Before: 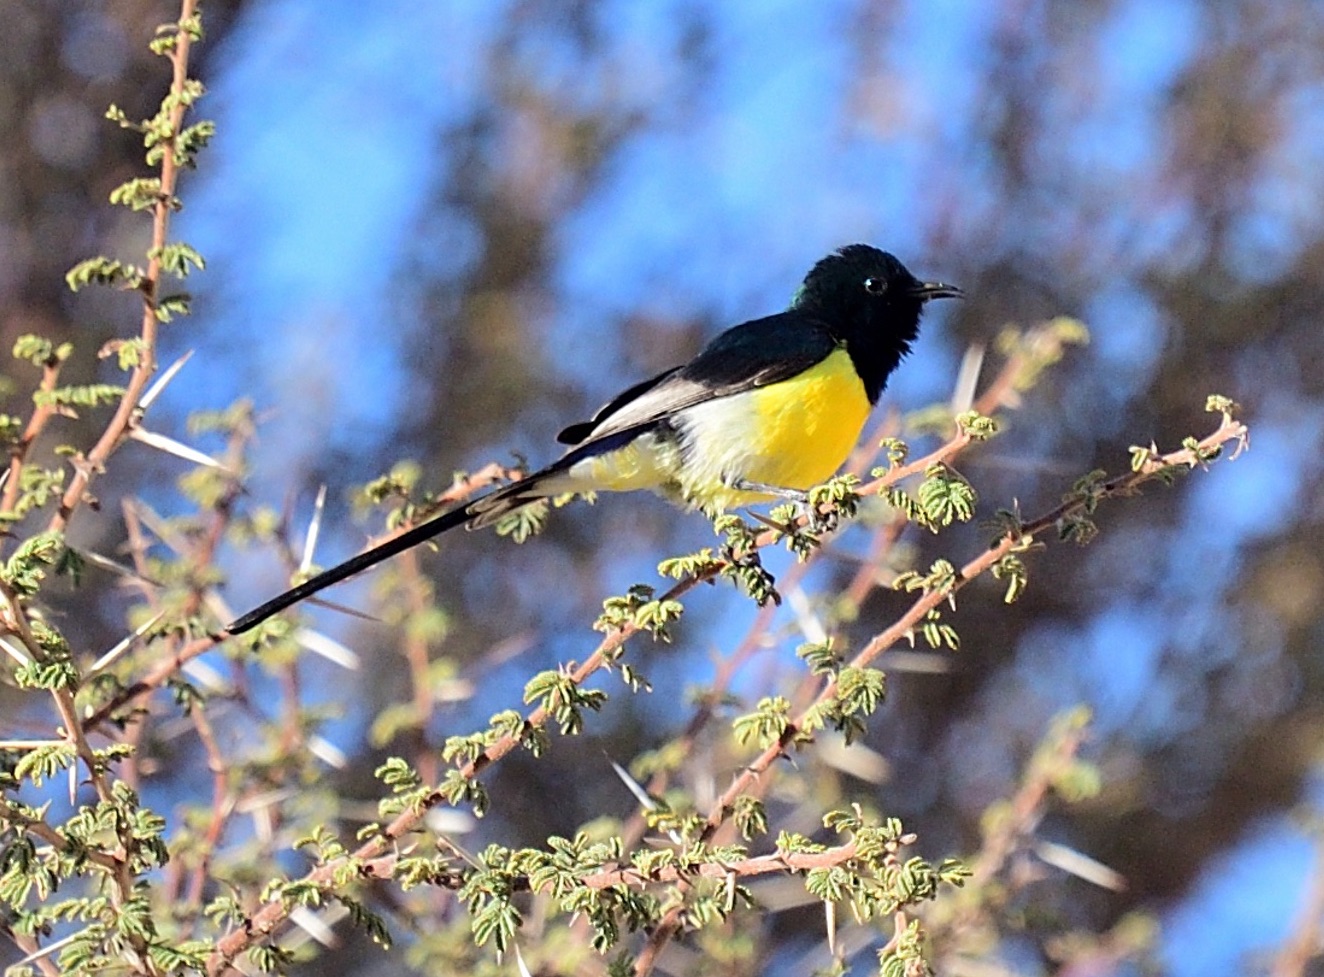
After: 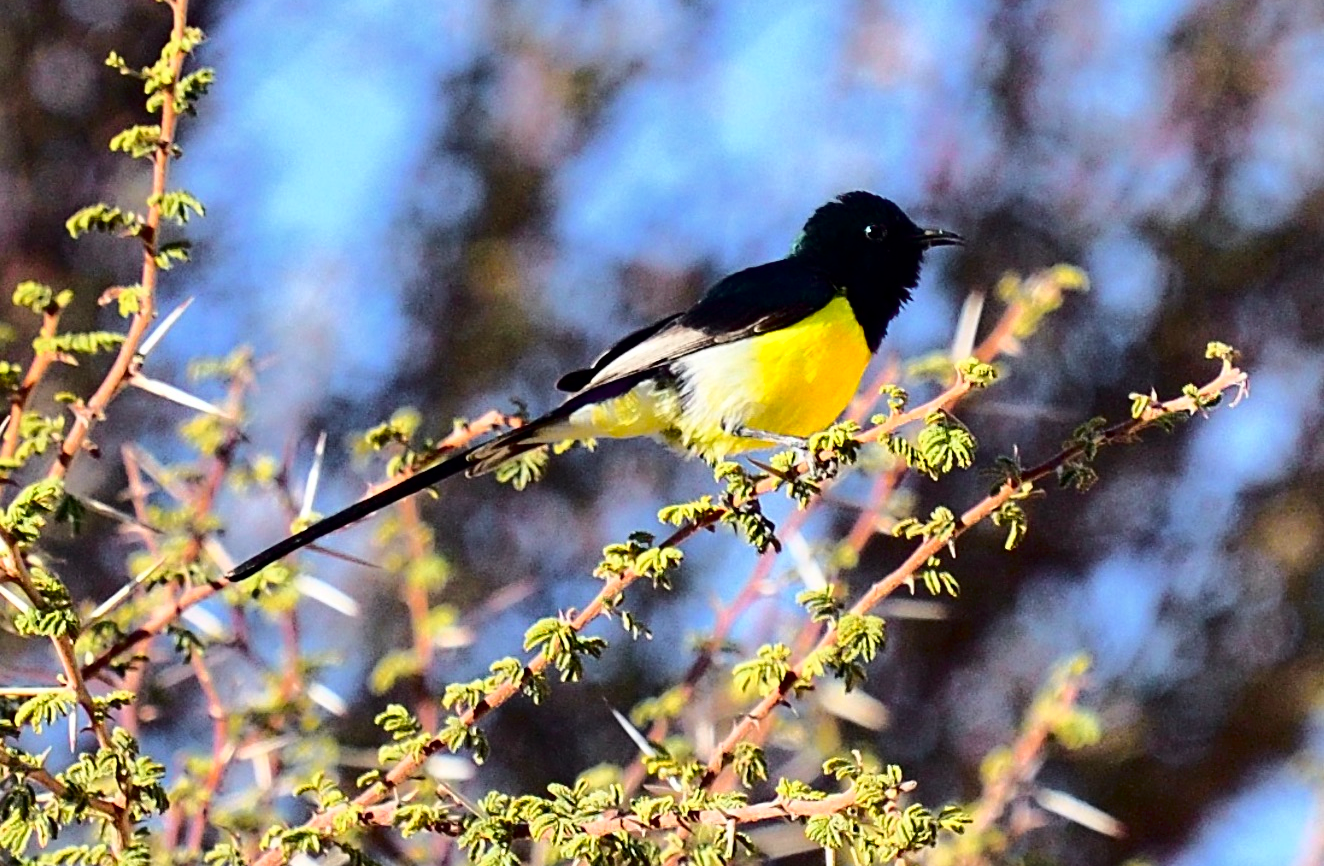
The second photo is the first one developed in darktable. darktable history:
crop and rotate: top 5.486%, bottom 5.825%
contrast brightness saturation: contrast 0.129, brightness -0.06, saturation 0.152
tone curve: curves: ch0 [(0.003, 0) (0.066, 0.023) (0.154, 0.082) (0.281, 0.221) (0.405, 0.389) (0.517, 0.553) (0.716, 0.743) (0.822, 0.882) (1, 1)]; ch1 [(0, 0) (0.164, 0.115) (0.337, 0.332) (0.39, 0.398) (0.464, 0.461) (0.501, 0.5) (0.521, 0.526) (0.571, 0.606) (0.656, 0.677) (0.723, 0.731) (0.811, 0.796) (1, 1)]; ch2 [(0, 0) (0.337, 0.382) (0.464, 0.476) (0.501, 0.502) (0.527, 0.54) (0.556, 0.567) (0.575, 0.606) (0.659, 0.736) (1, 1)], color space Lab, independent channels, preserve colors none
